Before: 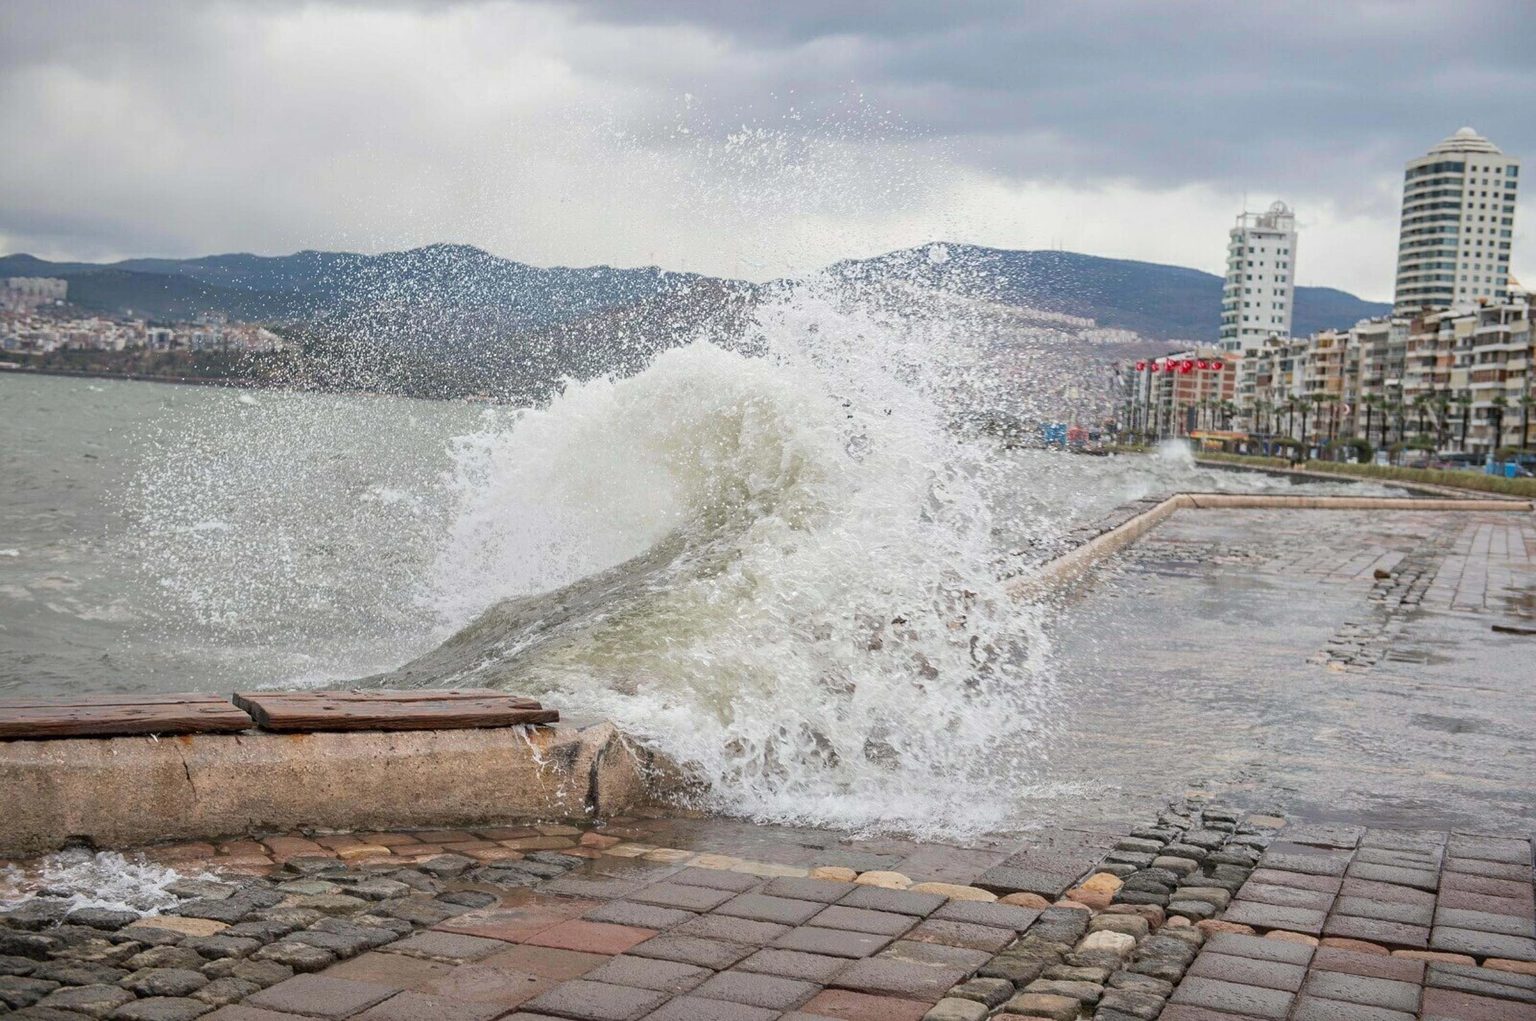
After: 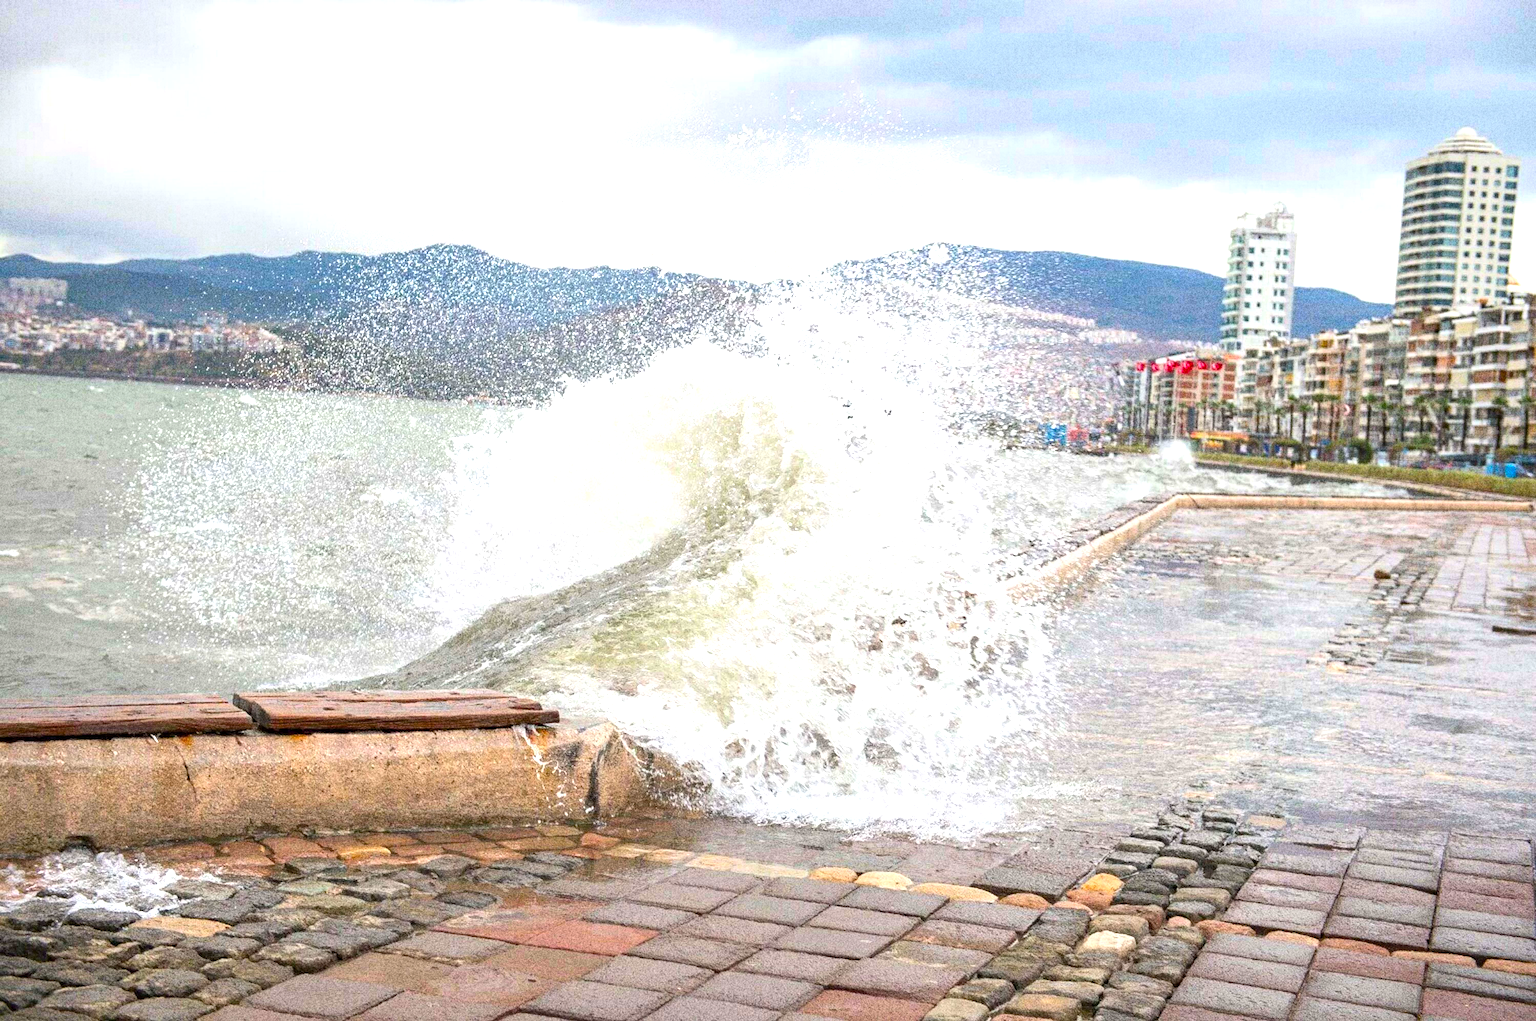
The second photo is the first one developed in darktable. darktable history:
exposure: black level correction 0.001, exposure 0.955 EV, compensate exposure bias true, compensate highlight preservation false
color balance rgb: perceptual saturation grading › global saturation 30%, global vibrance 20%
grain: coarseness 10.62 ISO, strength 55.56%
